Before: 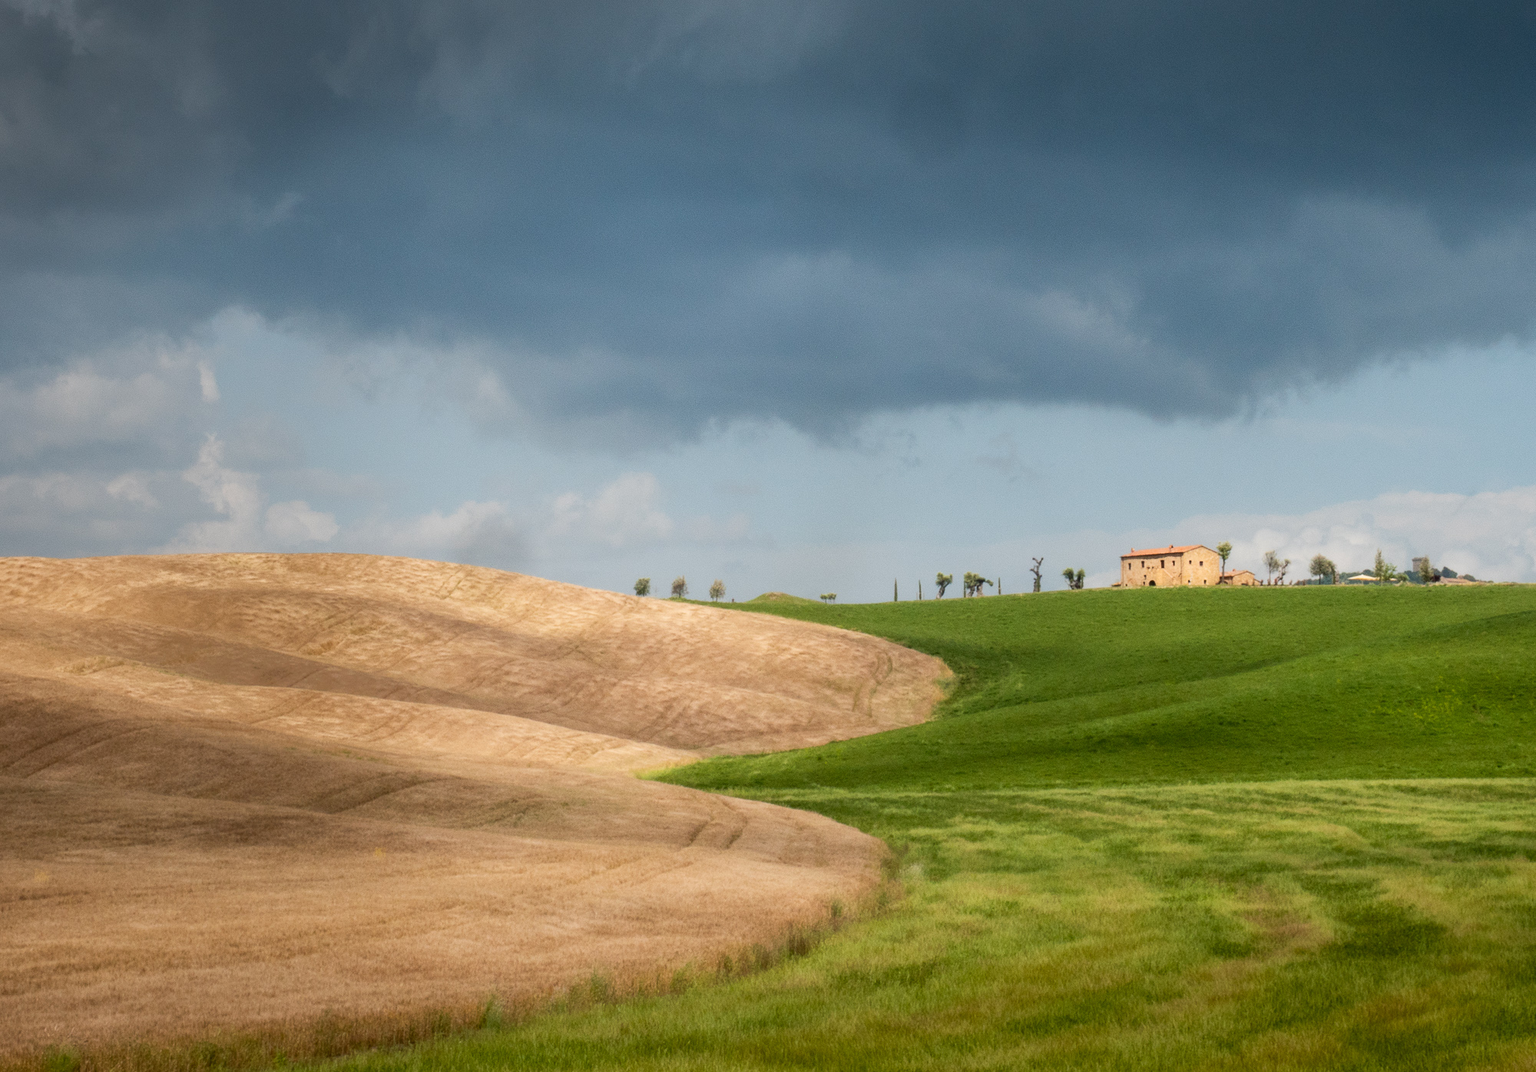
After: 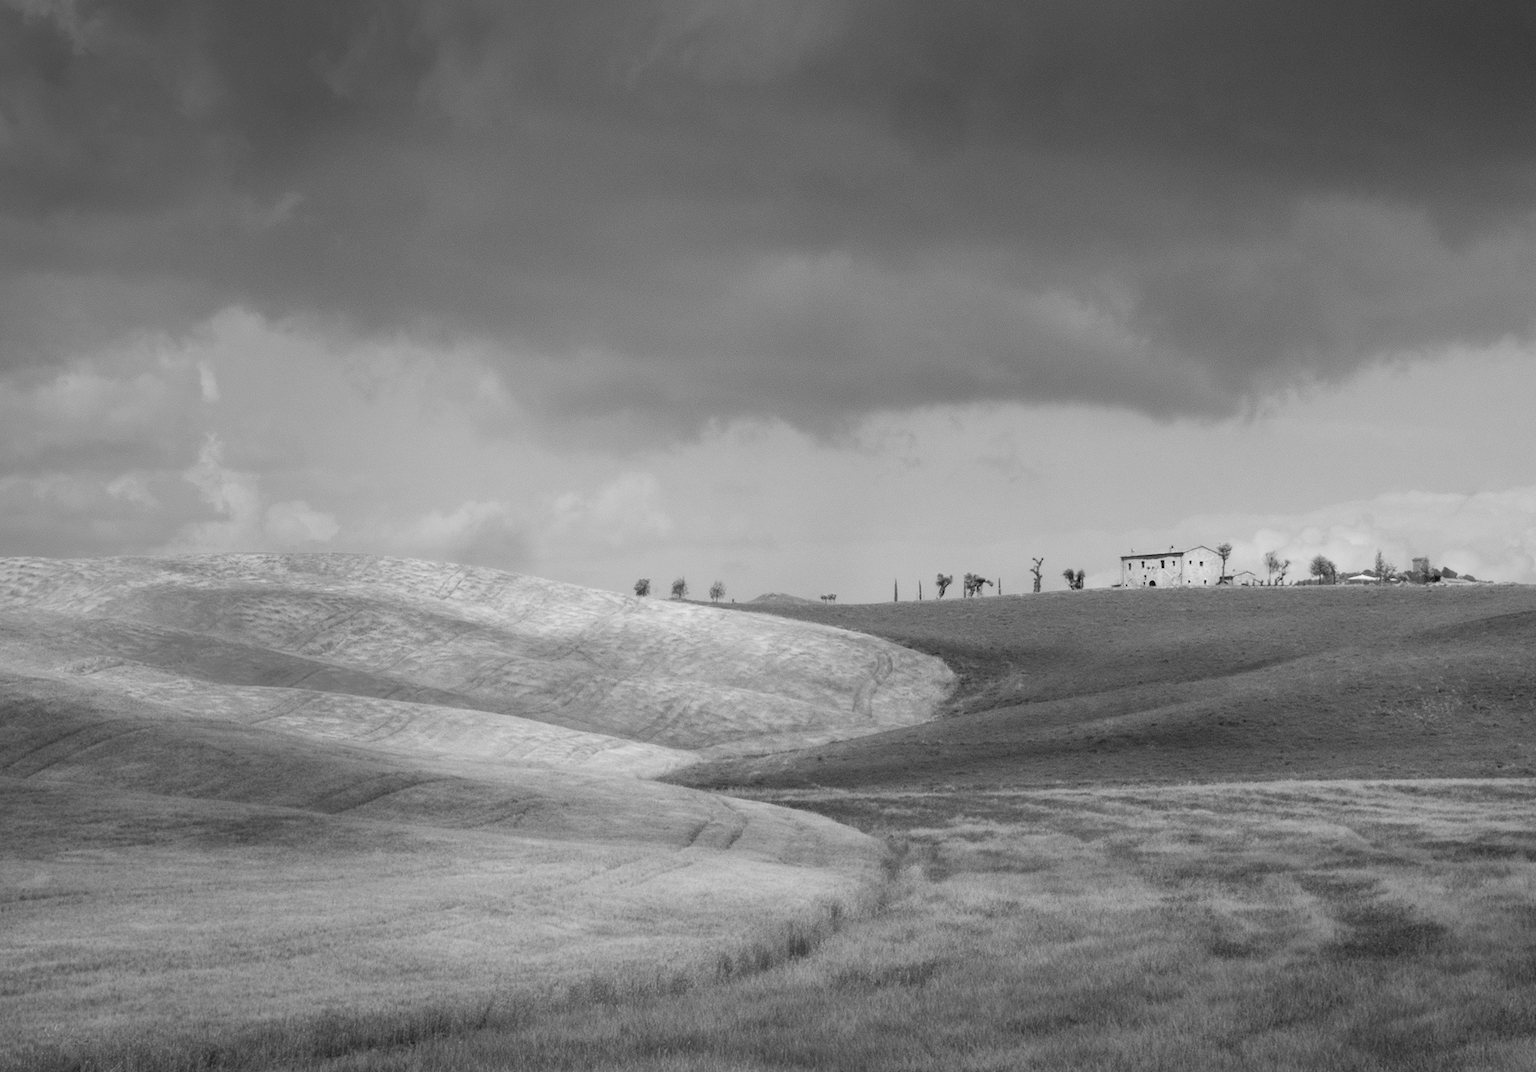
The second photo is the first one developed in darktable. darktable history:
exposure: black level correction 0.001, compensate highlight preservation false
color balance rgb: perceptual saturation grading › global saturation 20%, perceptual saturation grading › highlights -25%, perceptual saturation grading › shadows 25%
color correction: highlights a* 40, highlights b* 40, saturation 0.69
monochrome: on, module defaults
